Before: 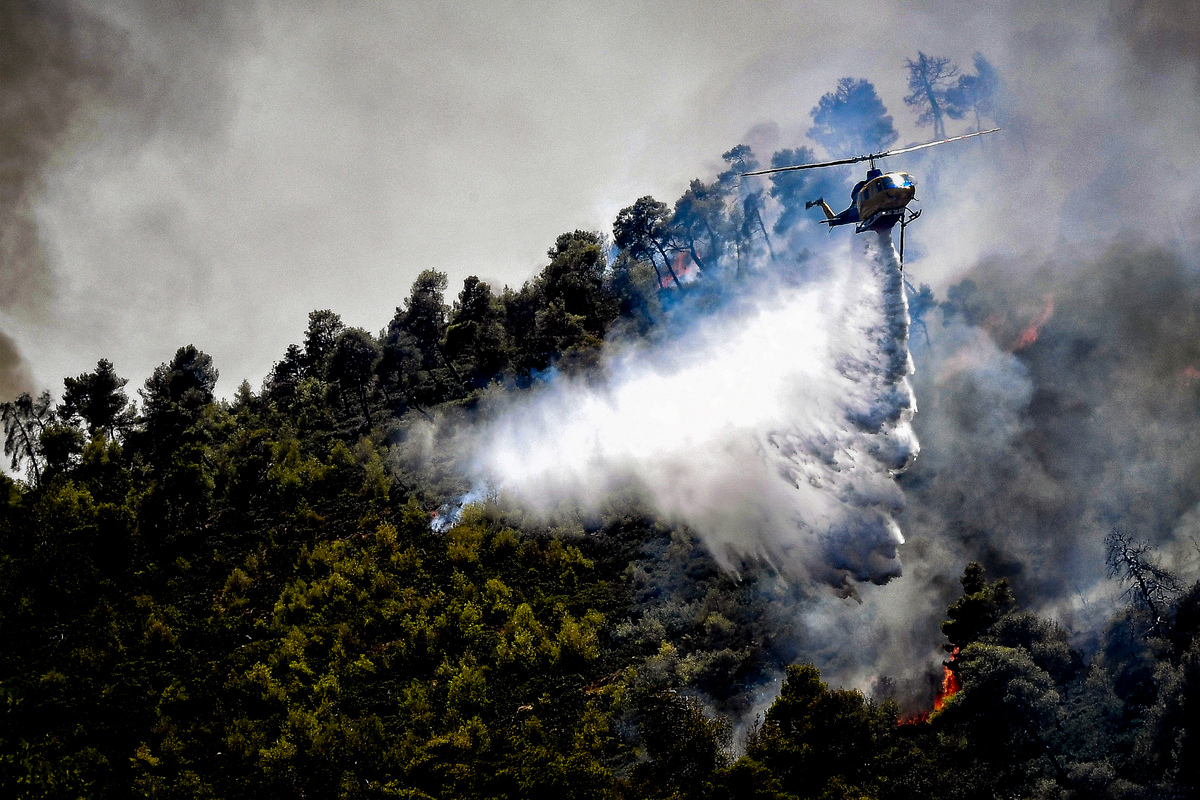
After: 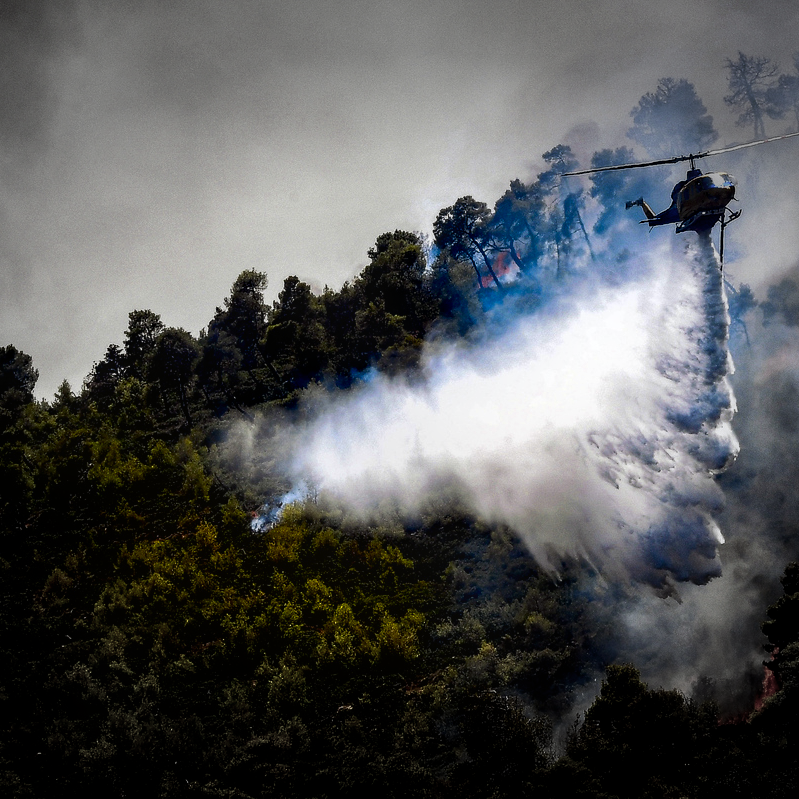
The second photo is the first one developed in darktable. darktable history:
contrast brightness saturation: contrast 0.07, brightness -0.13, saturation 0.06
local contrast: detail 140%
color zones: curves: ch0 [(0, 0.485) (0.178, 0.476) (0.261, 0.623) (0.411, 0.403) (0.708, 0.603) (0.934, 0.412)]; ch1 [(0.003, 0.485) (0.149, 0.496) (0.229, 0.584) (0.326, 0.551) (0.484, 0.262) (0.757, 0.643)]
contrast equalizer: octaves 7, y [[0.6 ×6], [0.55 ×6], [0 ×6], [0 ×6], [0 ×6]], mix -1
vignetting: fall-off start 79.43%, saturation -0.649, width/height ratio 1.327, unbound false
crop and rotate: left 15.055%, right 18.278%
